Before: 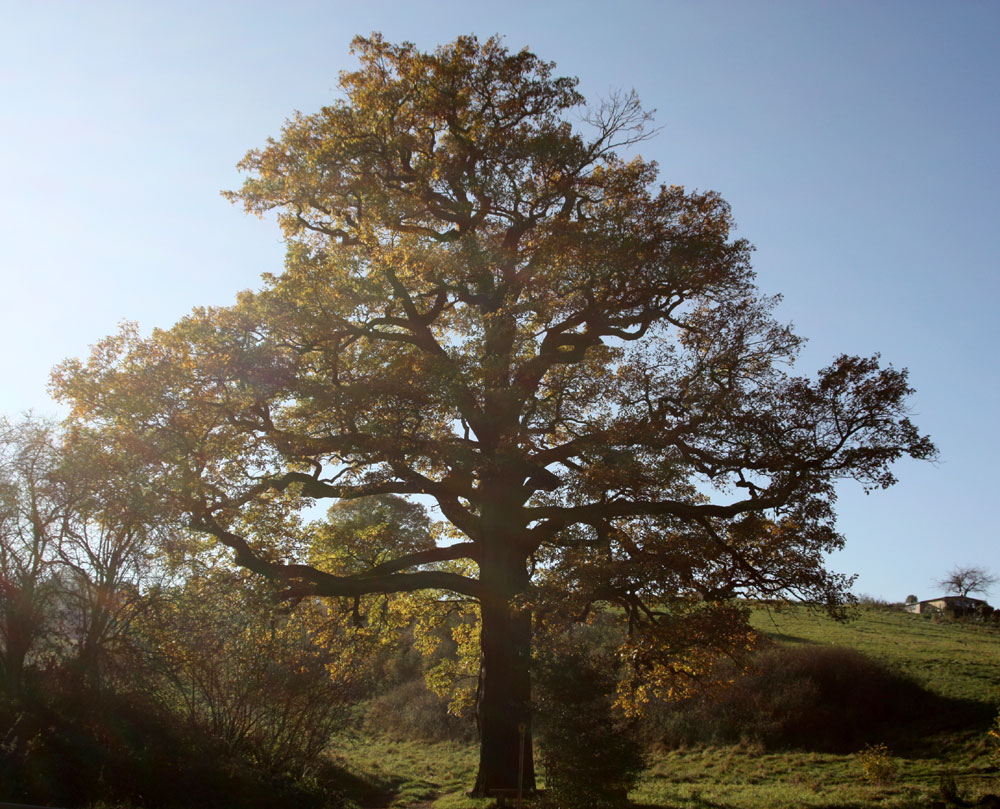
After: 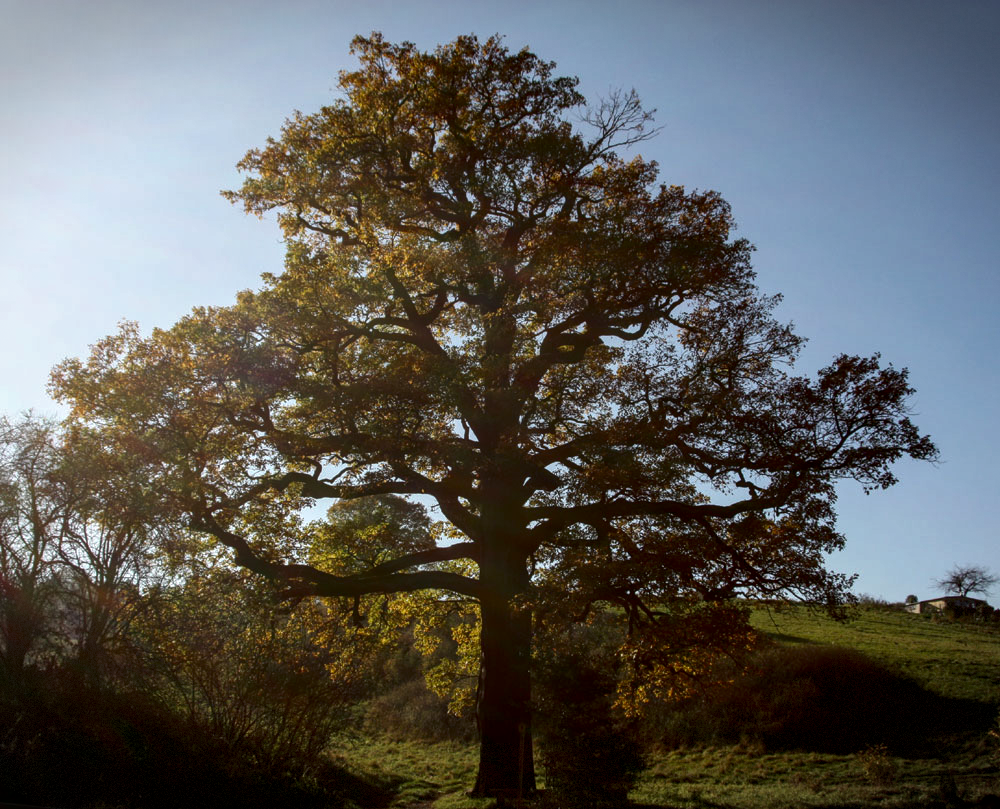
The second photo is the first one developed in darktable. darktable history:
contrast brightness saturation: brightness -0.2, saturation 0.08
local contrast: on, module defaults
vignetting: fall-off start 100%, brightness -0.406, saturation -0.3, width/height ratio 1.324, dithering 8-bit output, unbound false
